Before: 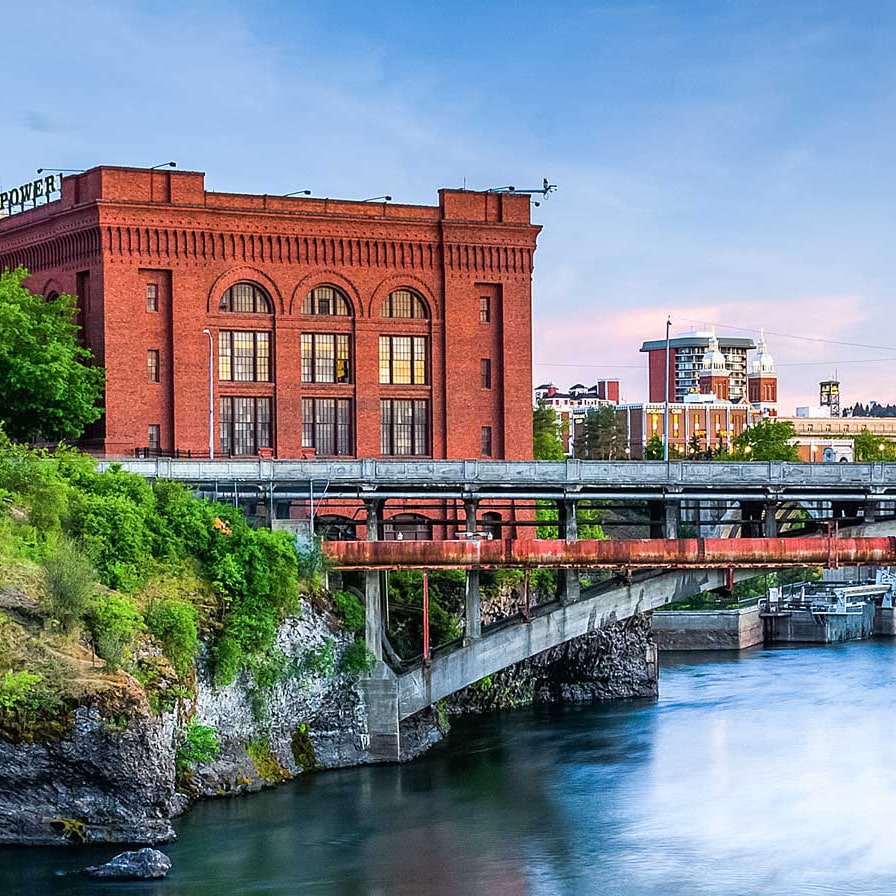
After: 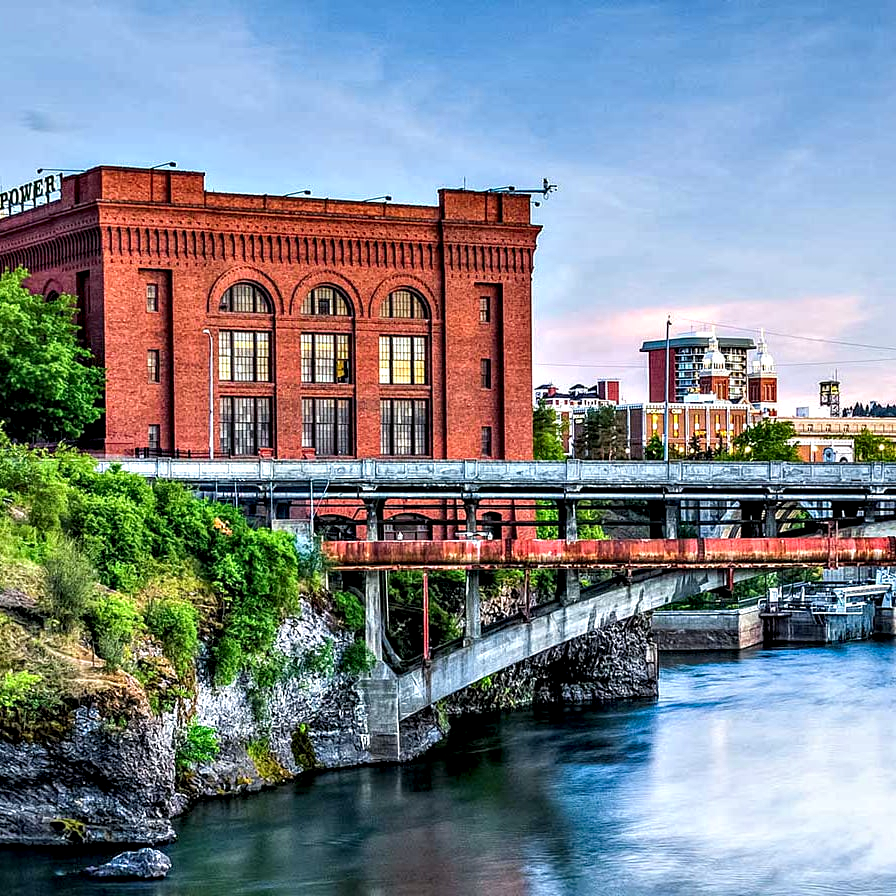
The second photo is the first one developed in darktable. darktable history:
contrast equalizer: octaves 7, y [[0.6 ×6], [0.55 ×6], [0 ×6], [0 ×6], [0 ×6]]
local contrast: on, module defaults
